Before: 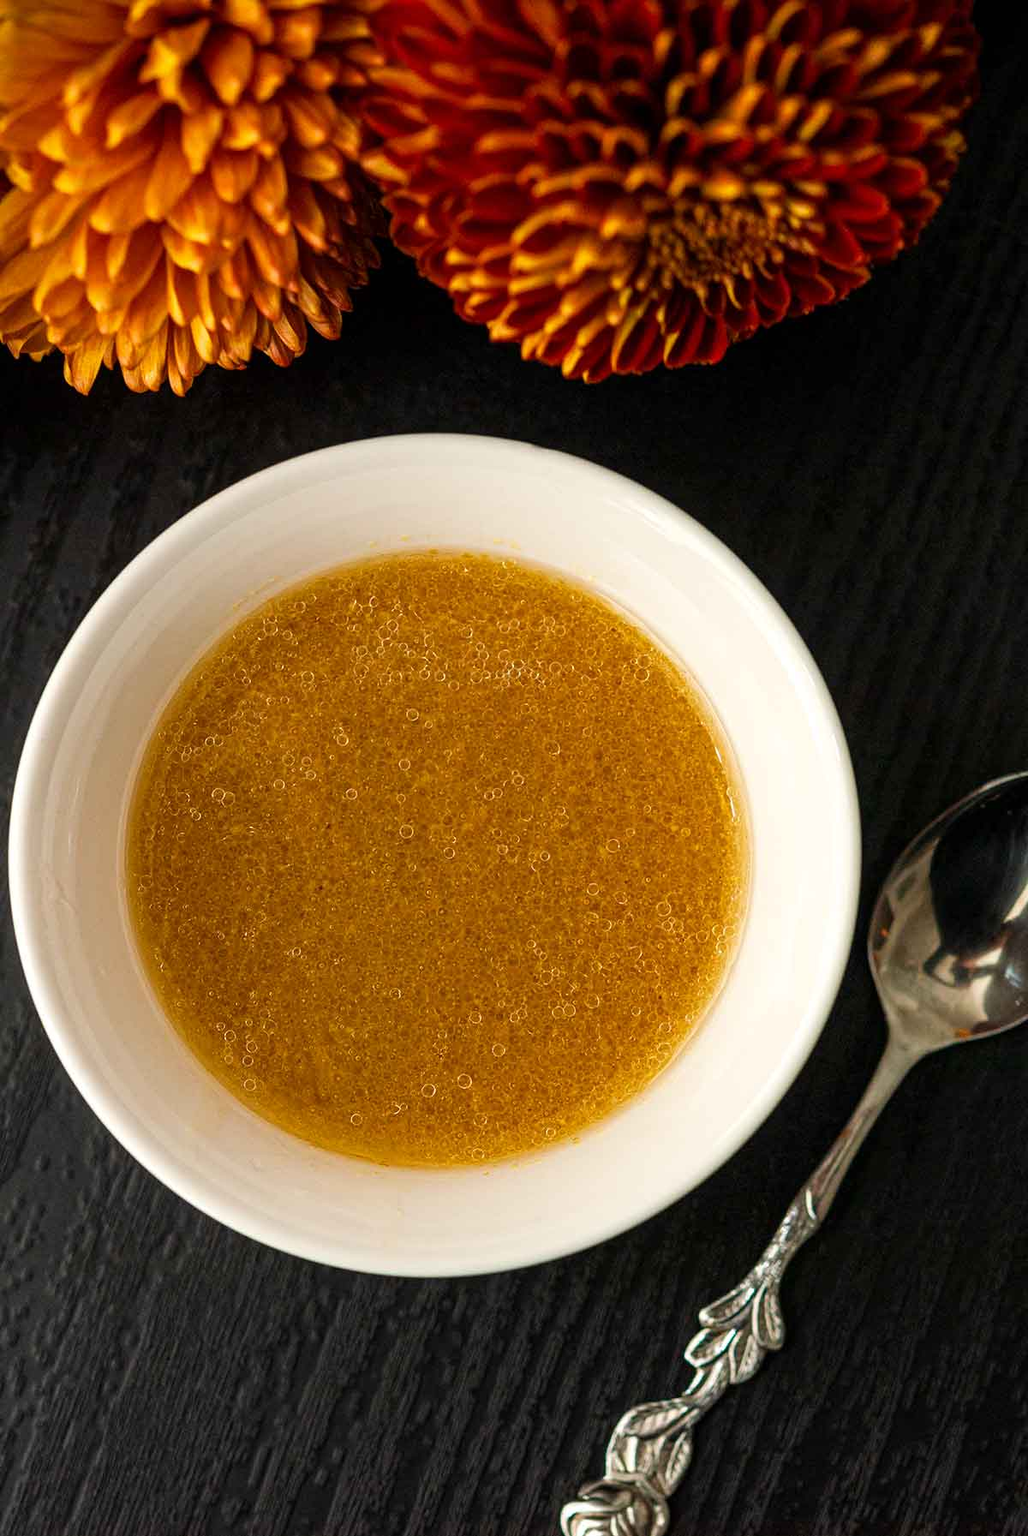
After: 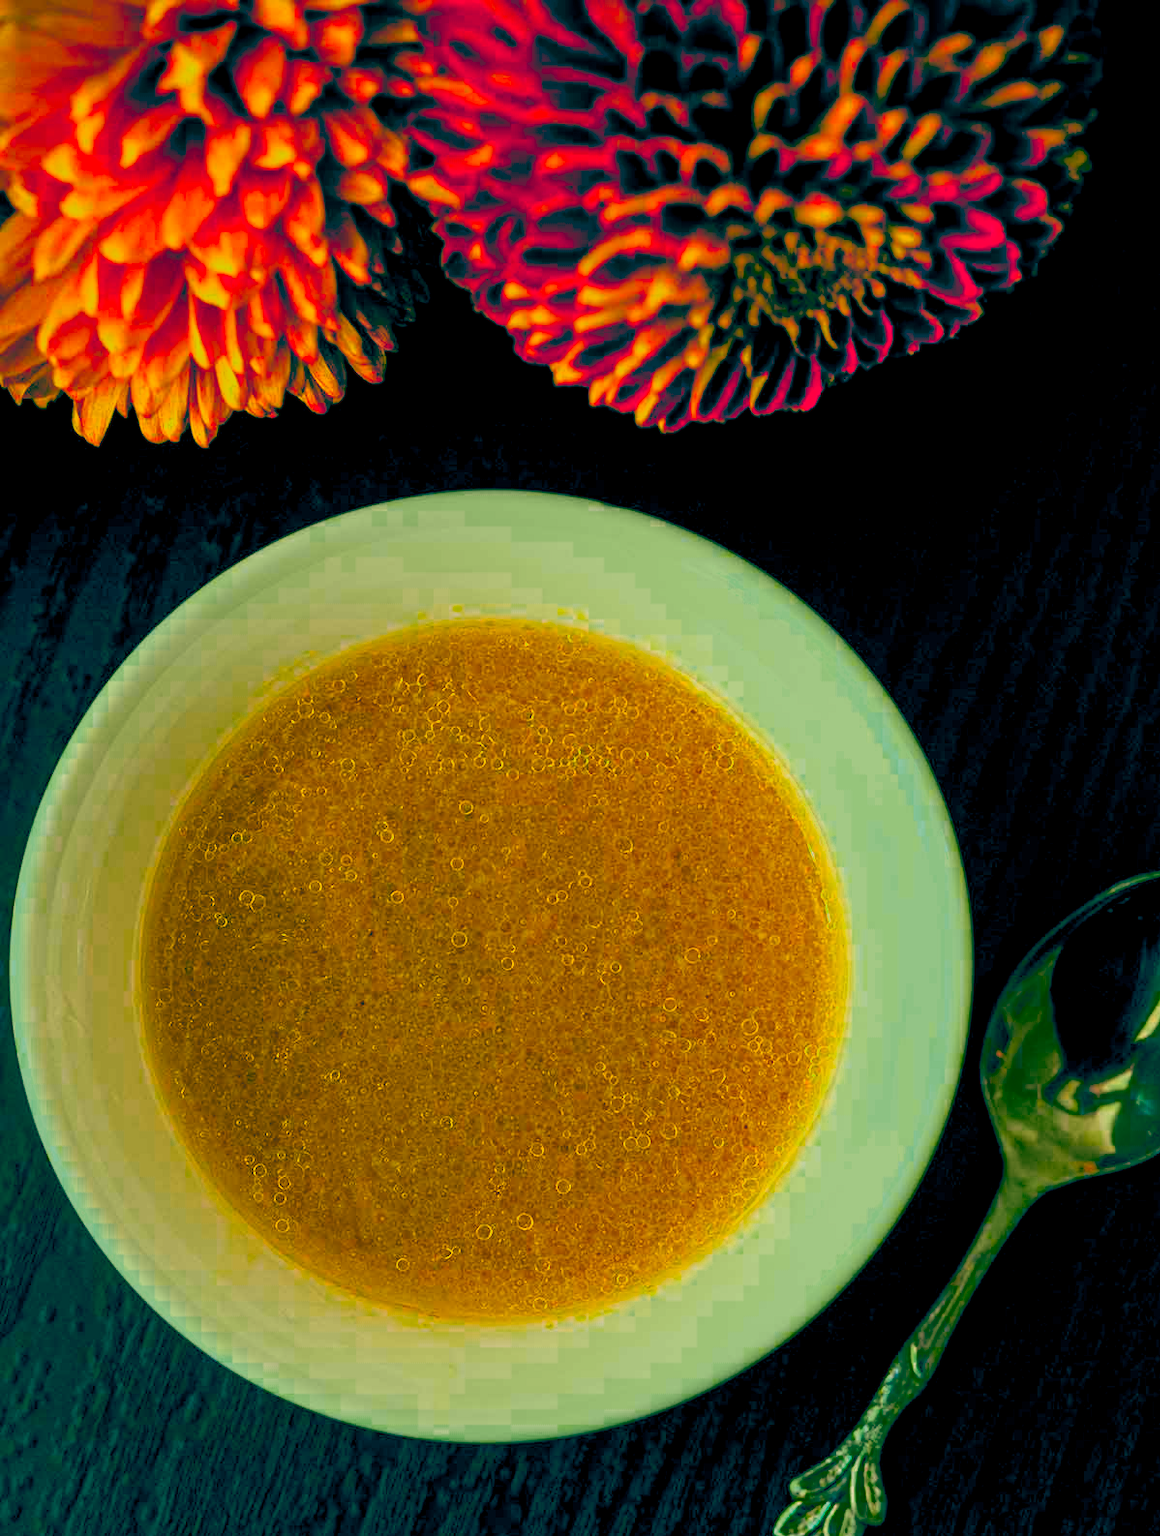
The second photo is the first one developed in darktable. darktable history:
color balance rgb: shadows lift › chroma 2.024%, shadows lift › hue 247.76°, power › luminance -3.812%, power › chroma 0.549%, power › hue 43.01°, global offset › luminance -0.521%, global offset › chroma 0.905%, global offset › hue 174.73°, perceptual saturation grading › global saturation 30.493%, hue shift -12.19°, perceptual brilliance grading › global brilliance 2.318%, perceptual brilliance grading › highlights -3.928%
color correction: highlights a* -10.73, highlights b* 9.9, saturation 1.71
crop and rotate: top 0%, bottom 11.439%
shadows and highlights: shadows 42.91, highlights 7.2
color zones: curves: ch0 [(0, 0.558) (0.143, 0.548) (0.286, 0.447) (0.429, 0.259) (0.571, 0.5) (0.714, 0.5) (0.857, 0.593) (1, 0.558)]; ch1 [(0, 0.543) (0.01, 0.544) (0.12, 0.492) (0.248, 0.458) (0.5, 0.534) (0.748, 0.5) (0.99, 0.469) (1, 0.543)]; ch2 [(0, 0.507) (0.143, 0.522) (0.286, 0.505) (0.429, 0.5) (0.571, 0.5) (0.714, 0.5) (0.857, 0.5) (1, 0.507)]
